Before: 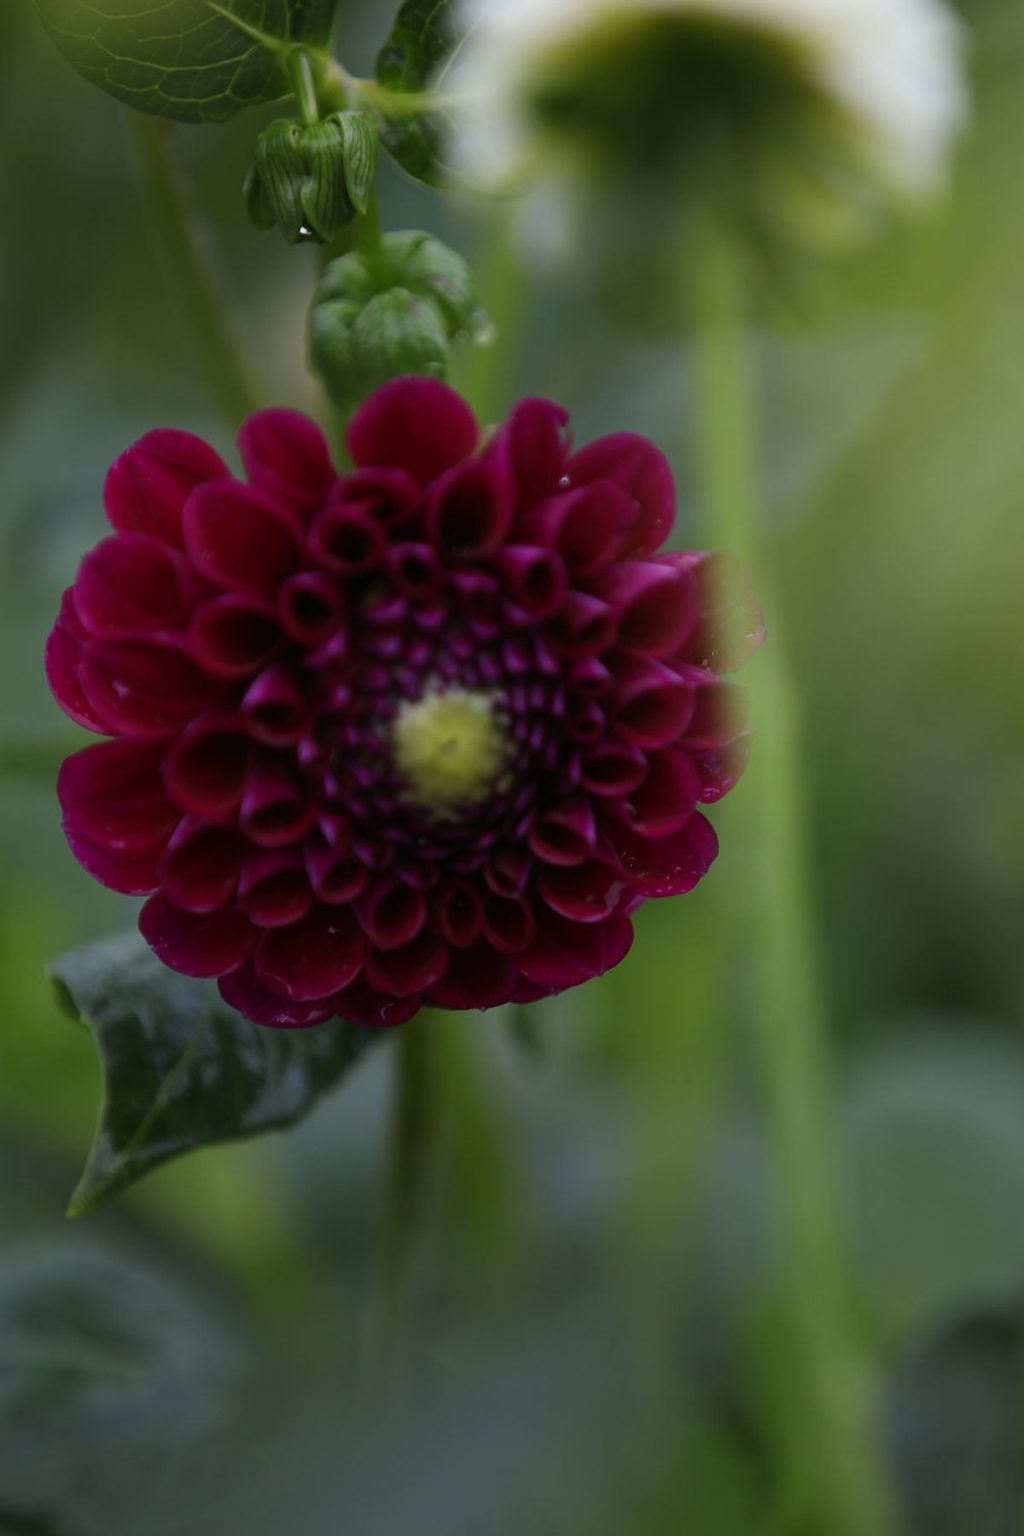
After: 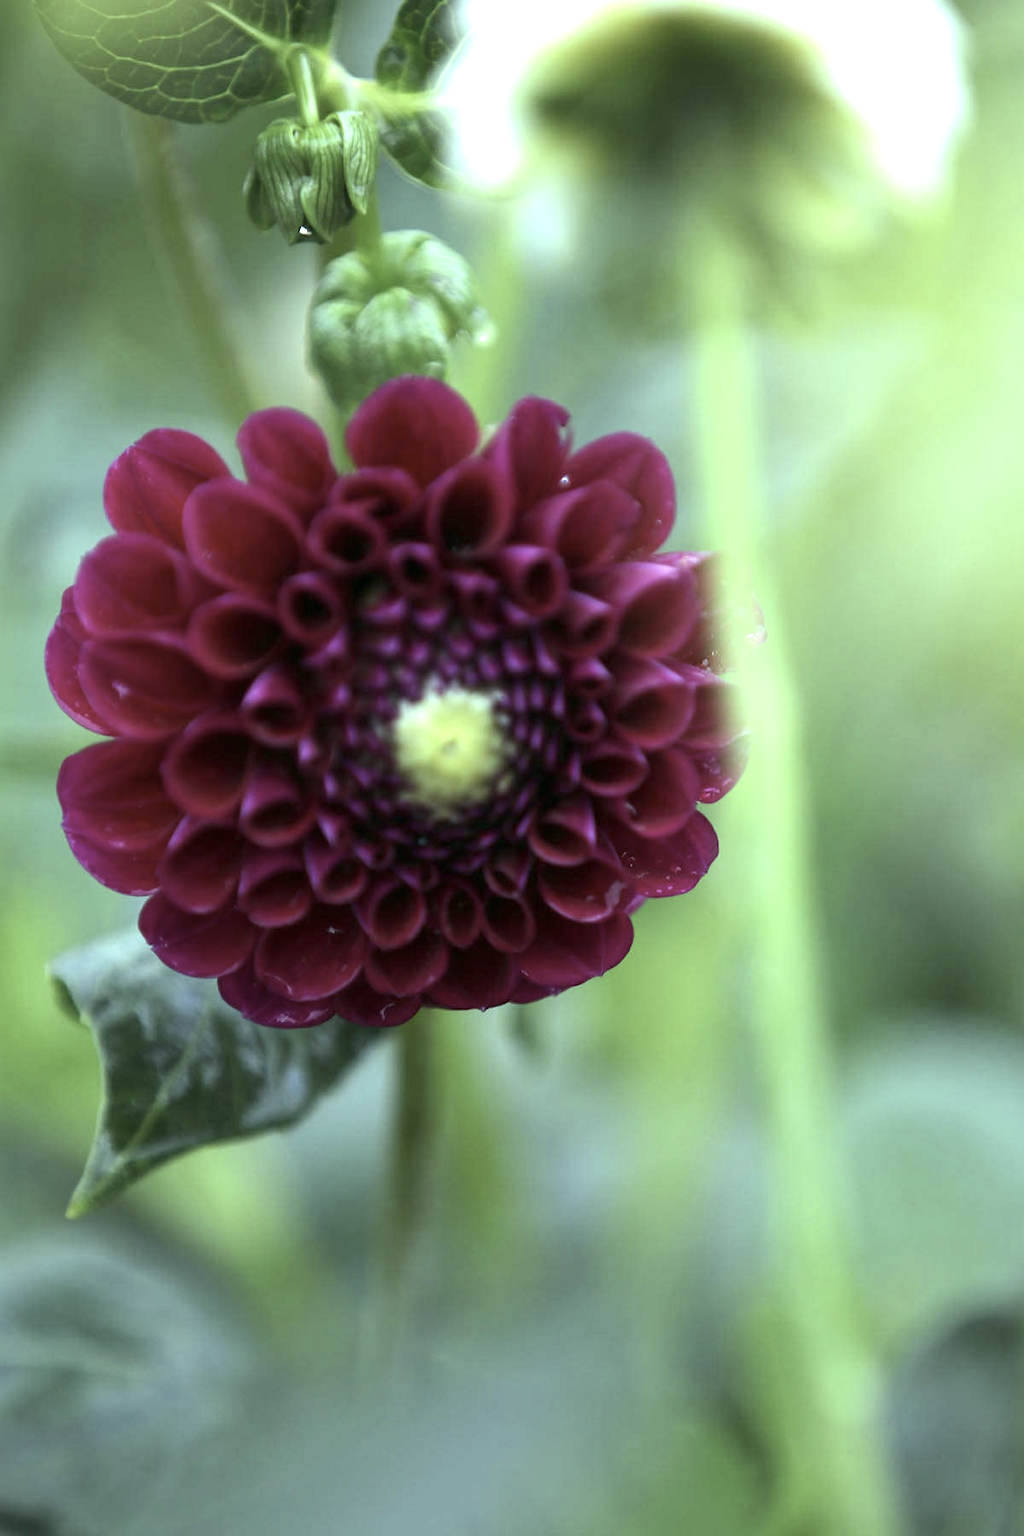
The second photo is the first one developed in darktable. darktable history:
contrast brightness saturation: contrast 0.1, saturation -0.36
exposure: black level correction 0.001, exposure 1.735 EV, compensate highlight preservation false
color balance: mode lift, gamma, gain (sRGB), lift [0.997, 0.979, 1.021, 1.011], gamma [1, 1.084, 0.916, 0.998], gain [1, 0.87, 1.13, 1.101], contrast 4.55%, contrast fulcrum 38.24%, output saturation 104.09%
